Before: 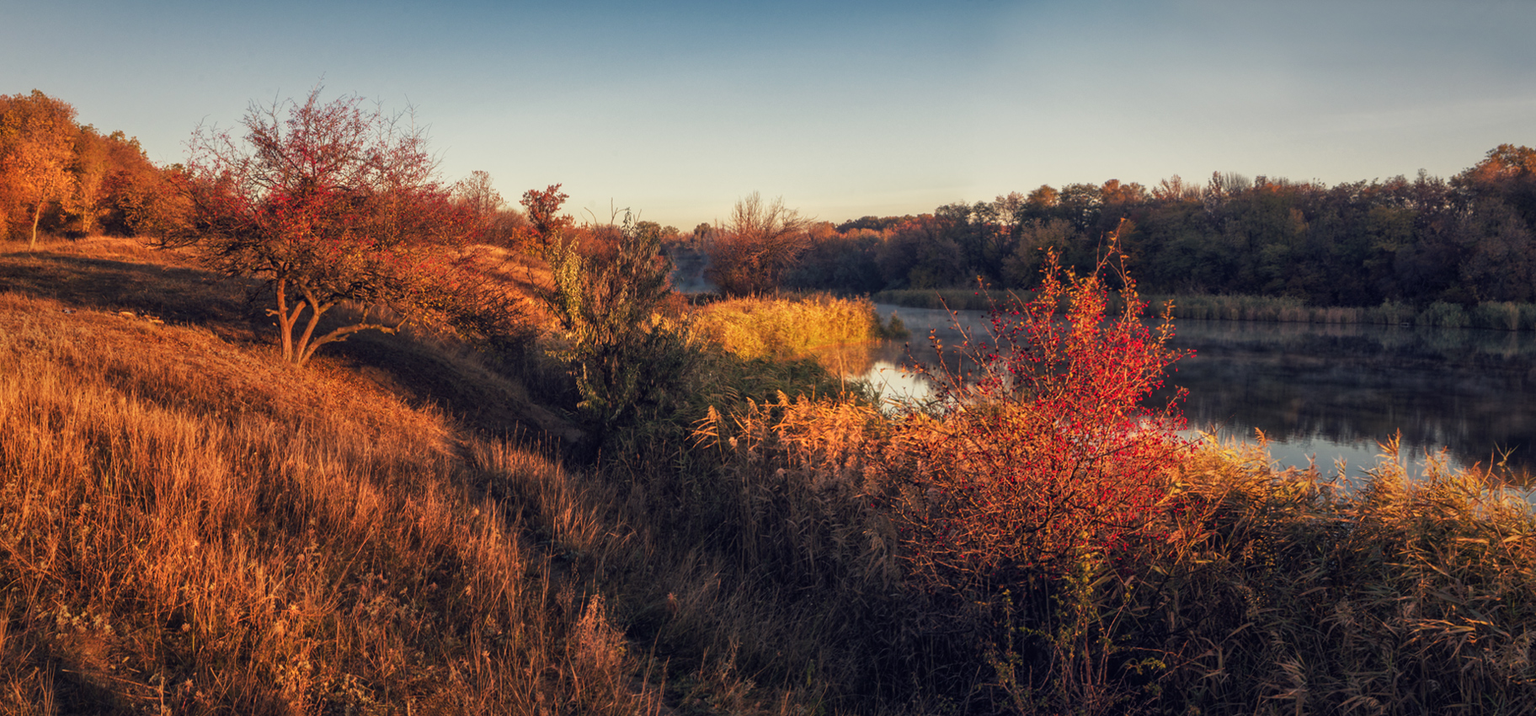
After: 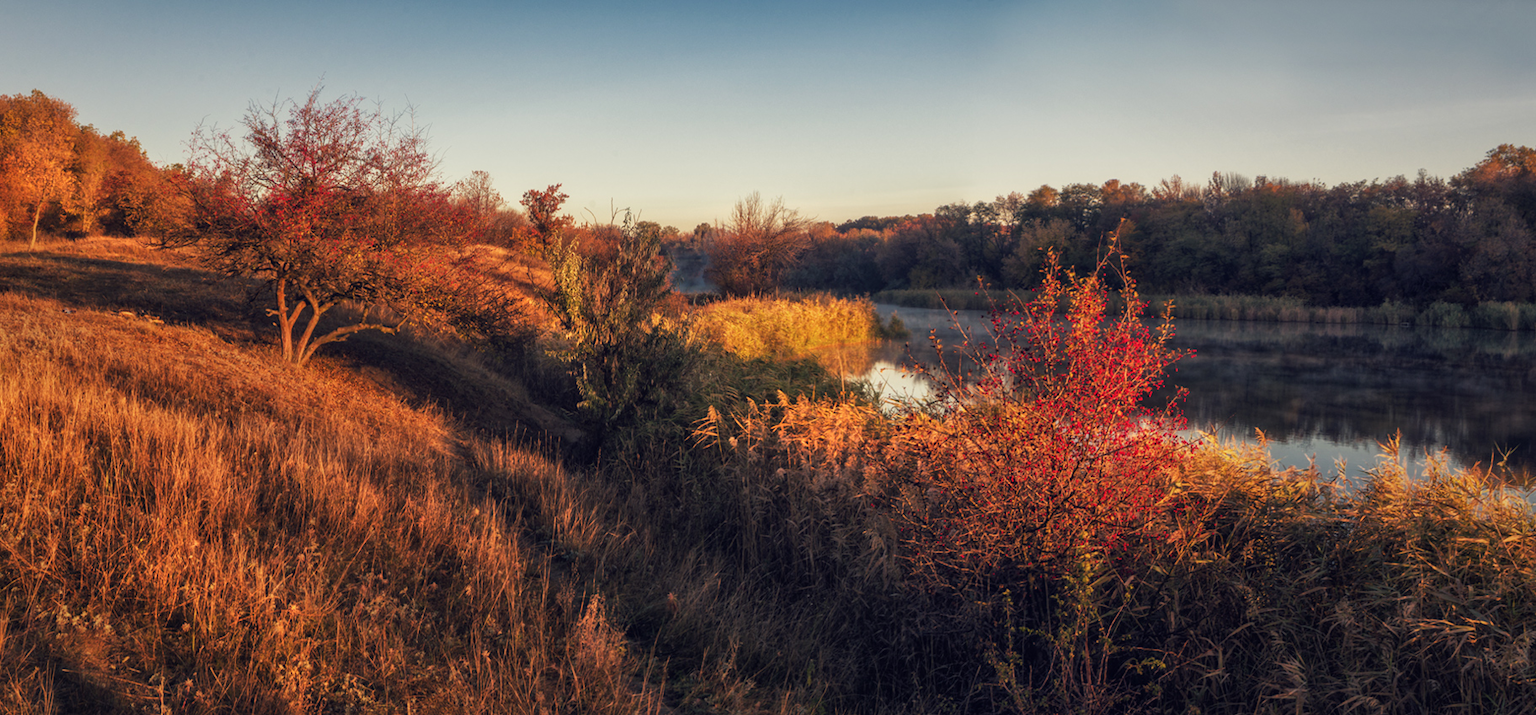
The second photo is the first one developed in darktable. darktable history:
contrast equalizer: octaves 7, y [[0.5, 0.5, 0.468, 0.5, 0.5, 0.5], [0.5 ×6], [0.5 ×6], [0 ×6], [0 ×6]], mix -0.318
